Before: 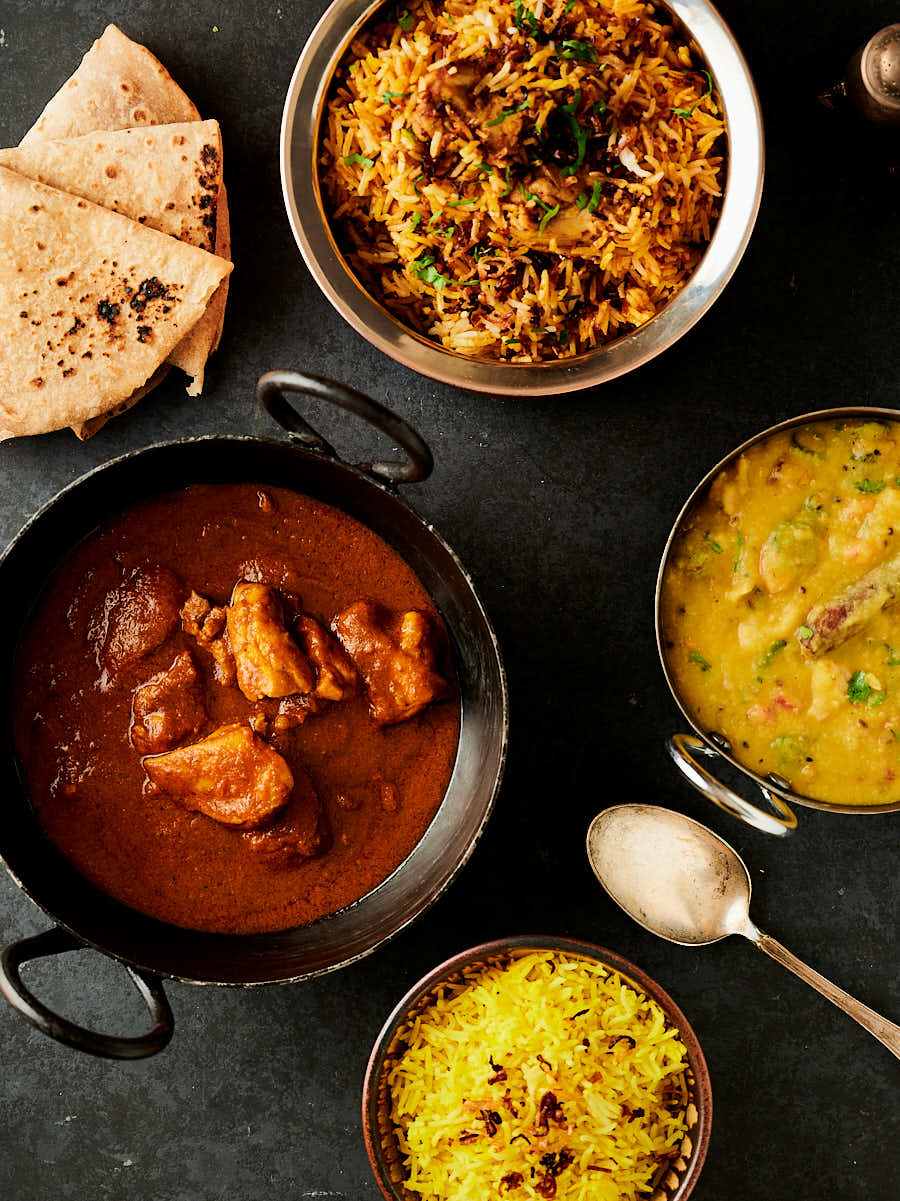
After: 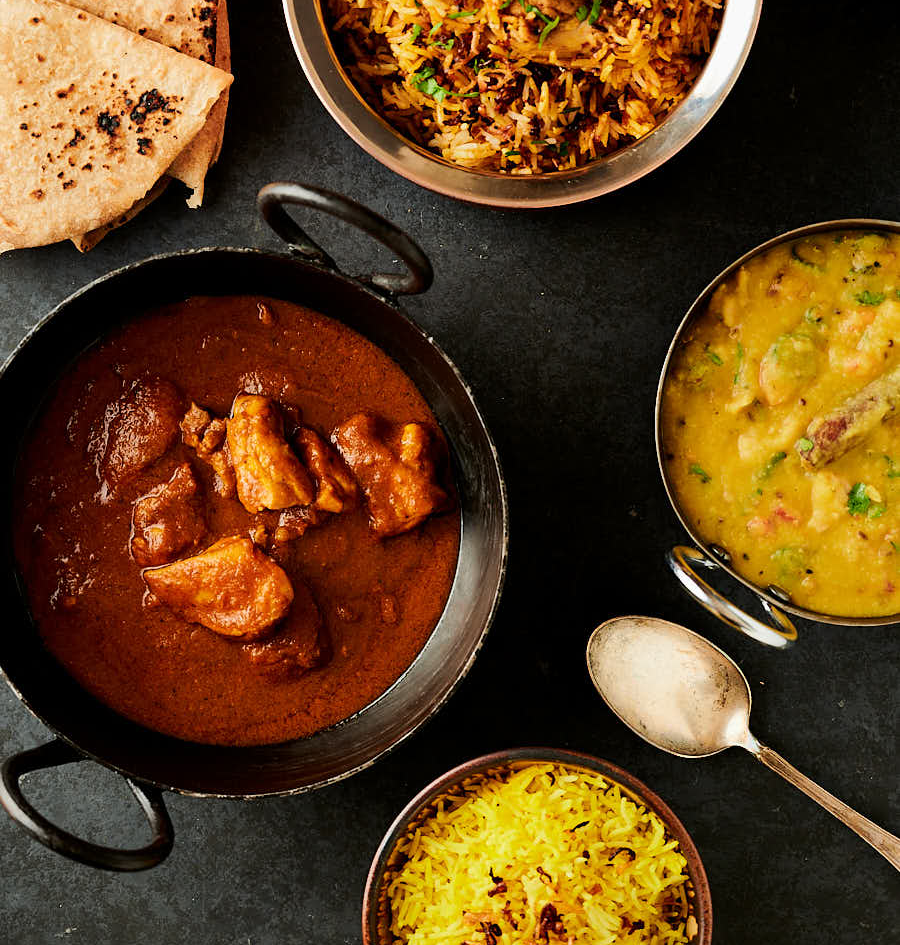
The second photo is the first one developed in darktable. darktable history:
crop and rotate: top 15.724%, bottom 5.546%
